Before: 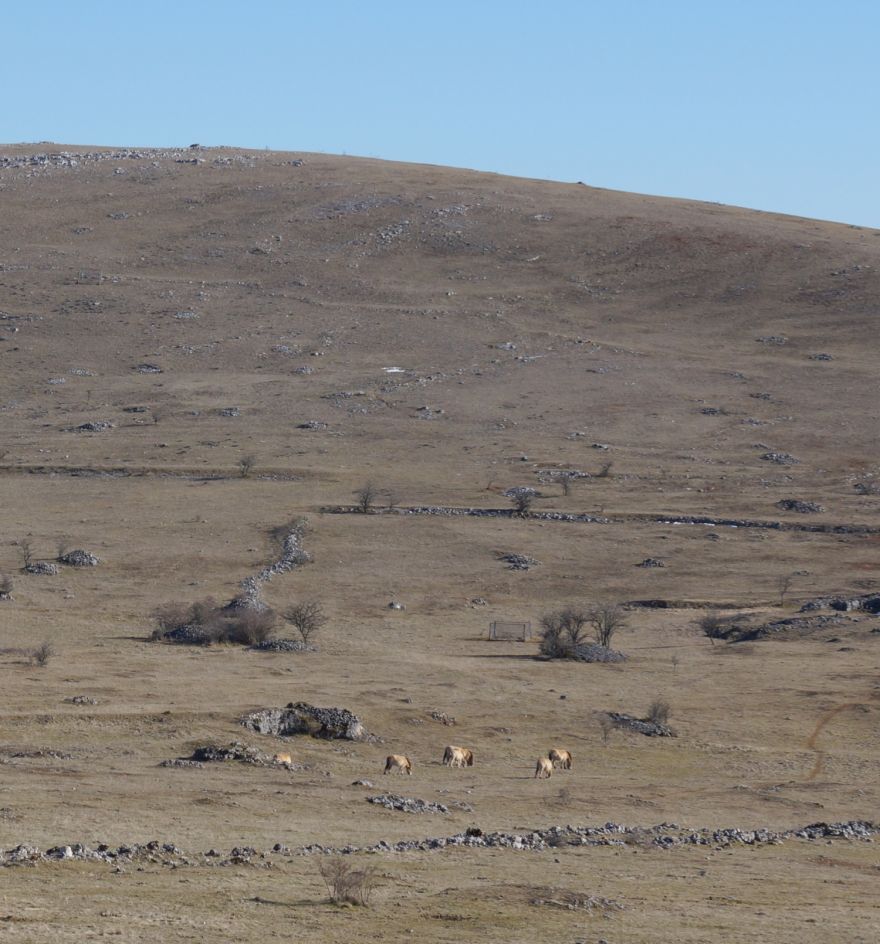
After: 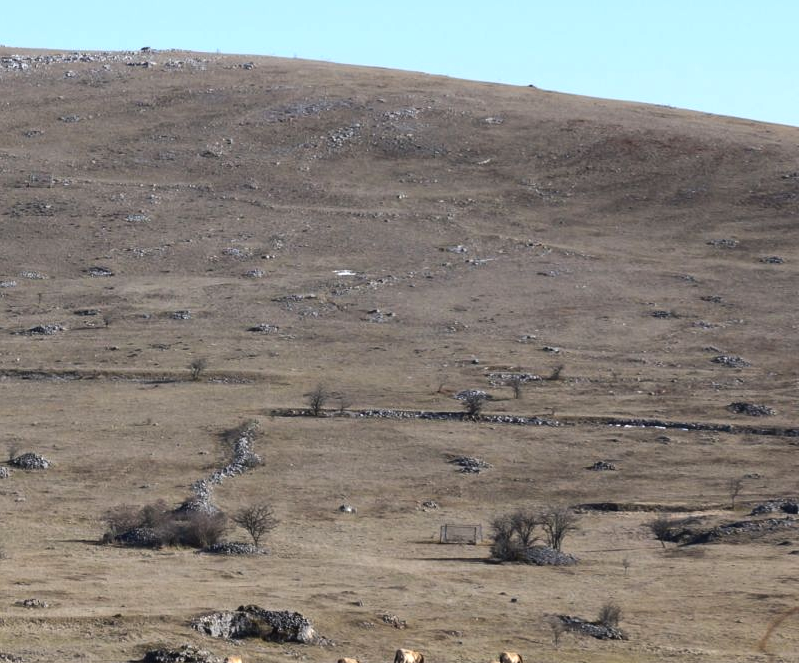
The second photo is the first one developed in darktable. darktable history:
crop: left 5.596%, top 10.314%, right 3.534%, bottom 19.395%
tone equalizer: -8 EV -0.75 EV, -7 EV -0.7 EV, -6 EV -0.6 EV, -5 EV -0.4 EV, -3 EV 0.4 EV, -2 EV 0.6 EV, -1 EV 0.7 EV, +0 EV 0.75 EV, edges refinement/feathering 500, mask exposure compensation -1.57 EV, preserve details no
